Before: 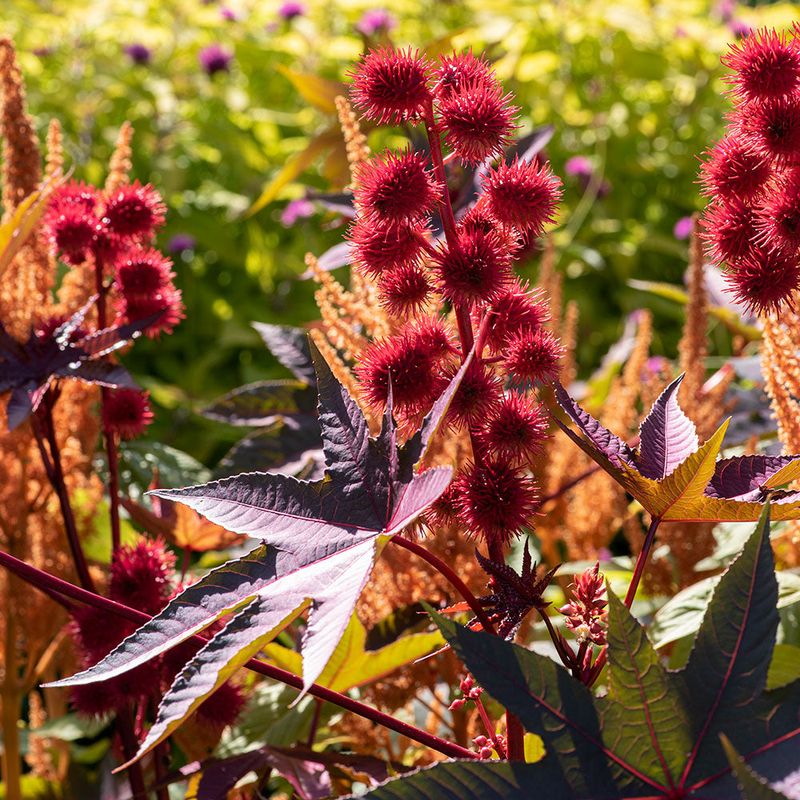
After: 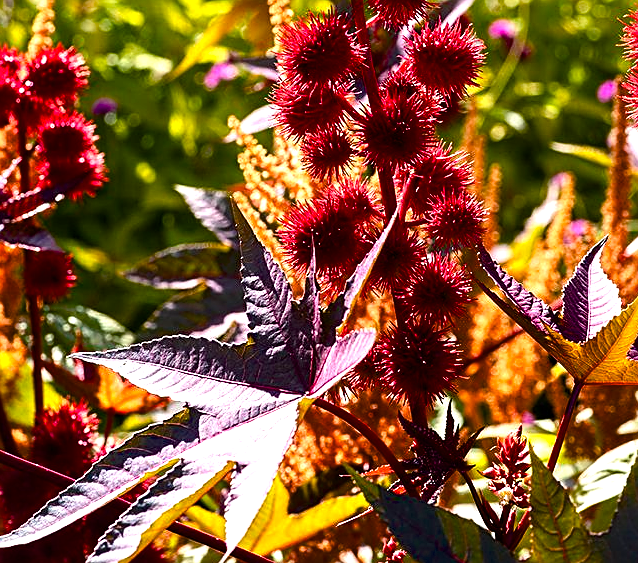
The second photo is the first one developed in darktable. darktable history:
crop: left 9.651%, top 17.161%, right 10.514%, bottom 12.396%
color balance rgb: perceptual saturation grading › global saturation 20.079%, perceptual saturation grading › highlights -19.726%, perceptual saturation grading › shadows 29.769%, perceptual brilliance grading › highlights 46.697%, perceptual brilliance grading › mid-tones 21.366%, perceptual brilliance grading › shadows -6.226%, global vibrance 16.271%, saturation formula JzAzBz (2021)
sharpen: on, module defaults
